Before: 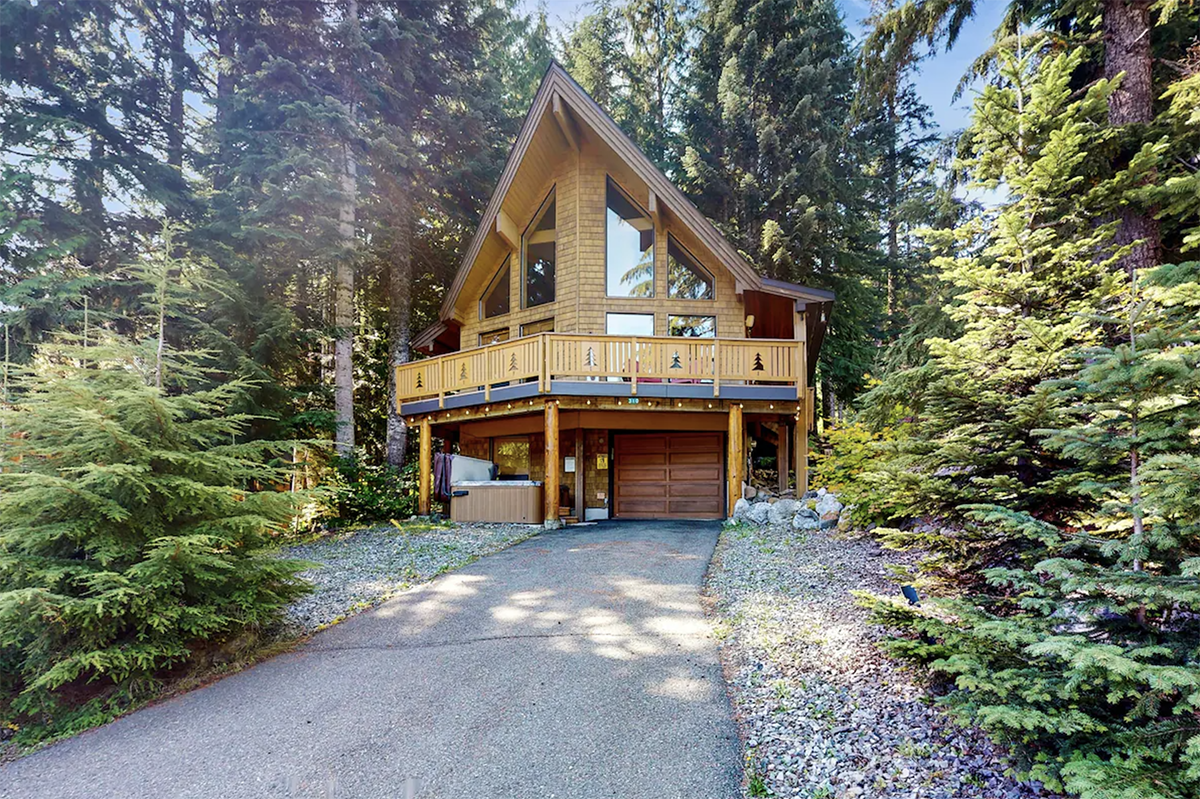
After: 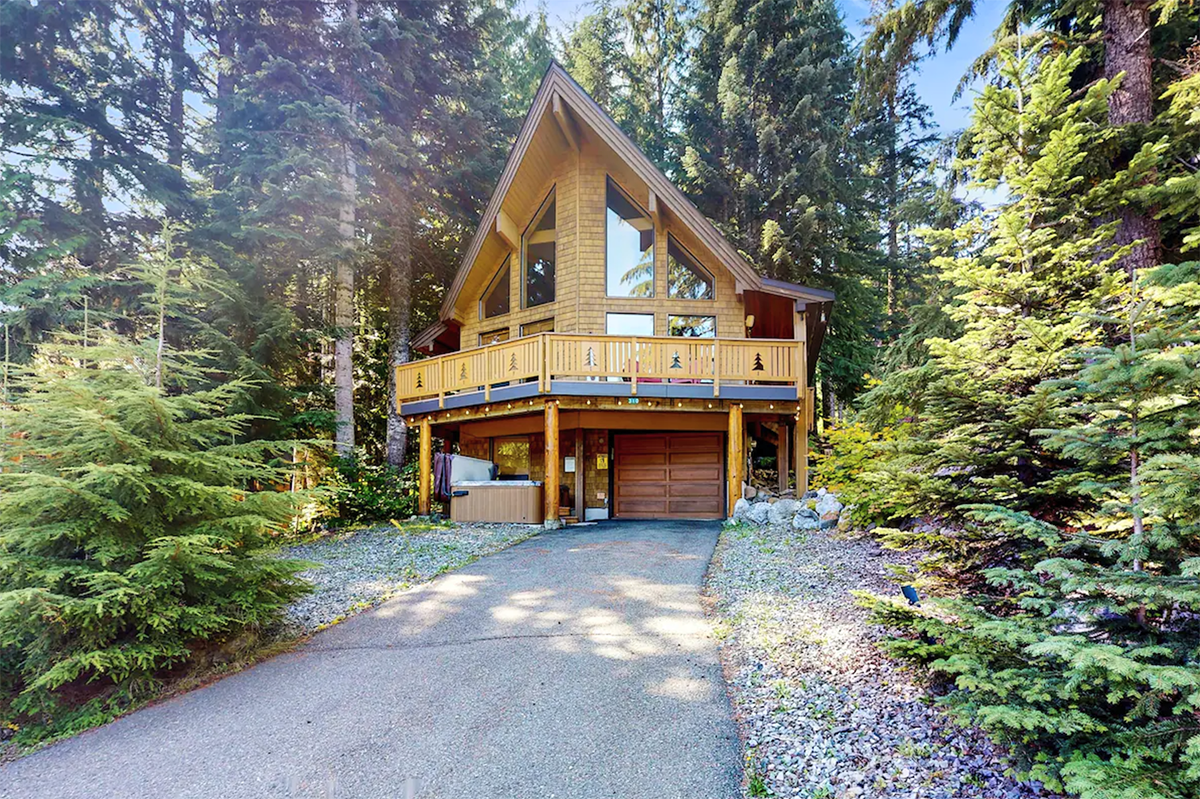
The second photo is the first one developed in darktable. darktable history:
contrast brightness saturation: contrast 0.071, brightness 0.074, saturation 0.178
